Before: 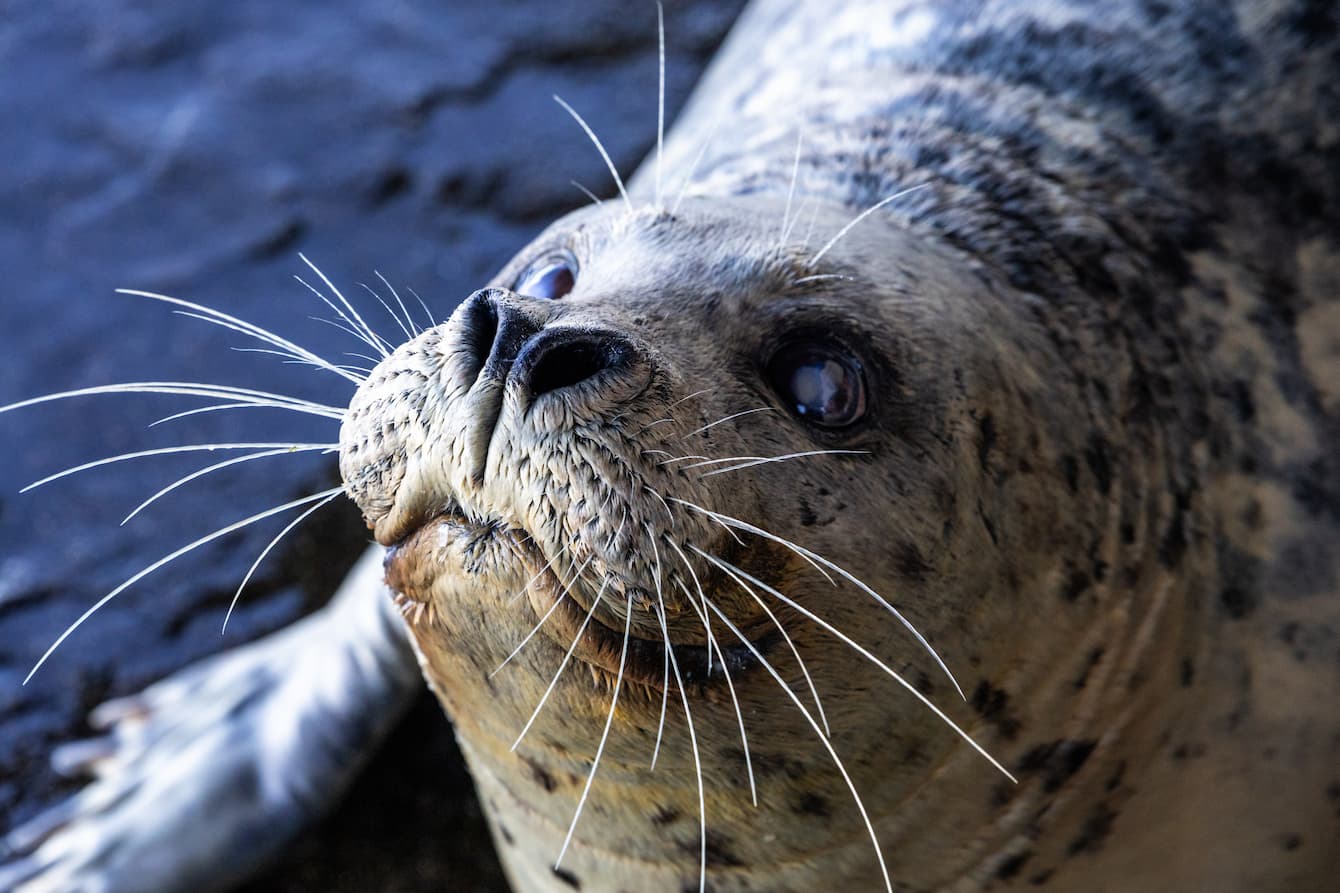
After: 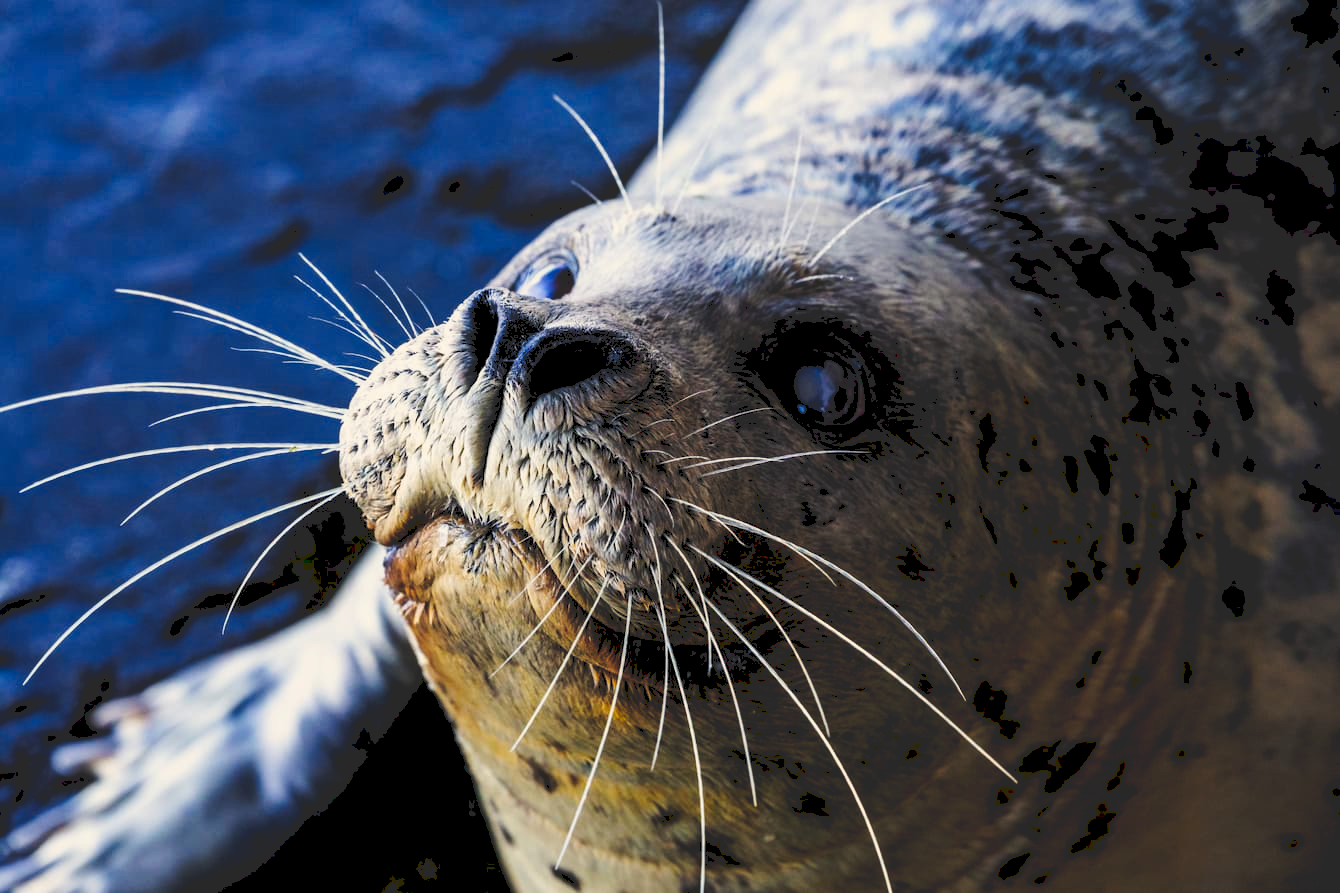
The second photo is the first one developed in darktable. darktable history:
exposure: exposure -0.115 EV, compensate highlight preservation false
tone curve: curves: ch0 [(0, 0) (0.003, 0.161) (0.011, 0.161) (0.025, 0.161) (0.044, 0.161) (0.069, 0.161) (0.1, 0.161) (0.136, 0.163) (0.177, 0.179) (0.224, 0.207) (0.277, 0.243) (0.335, 0.292) (0.399, 0.361) (0.468, 0.452) (0.543, 0.547) (0.623, 0.638) (0.709, 0.731) (0.801, 0.826) (0.898, 0.911) (1, 1)], preserve colors none
color balance rgb: highlights gain › chroma 3.089%, highlights gain › hue 77.73°, global offset › luminance -0.875%, perceptual saturation grading › global saturation 25.603%
